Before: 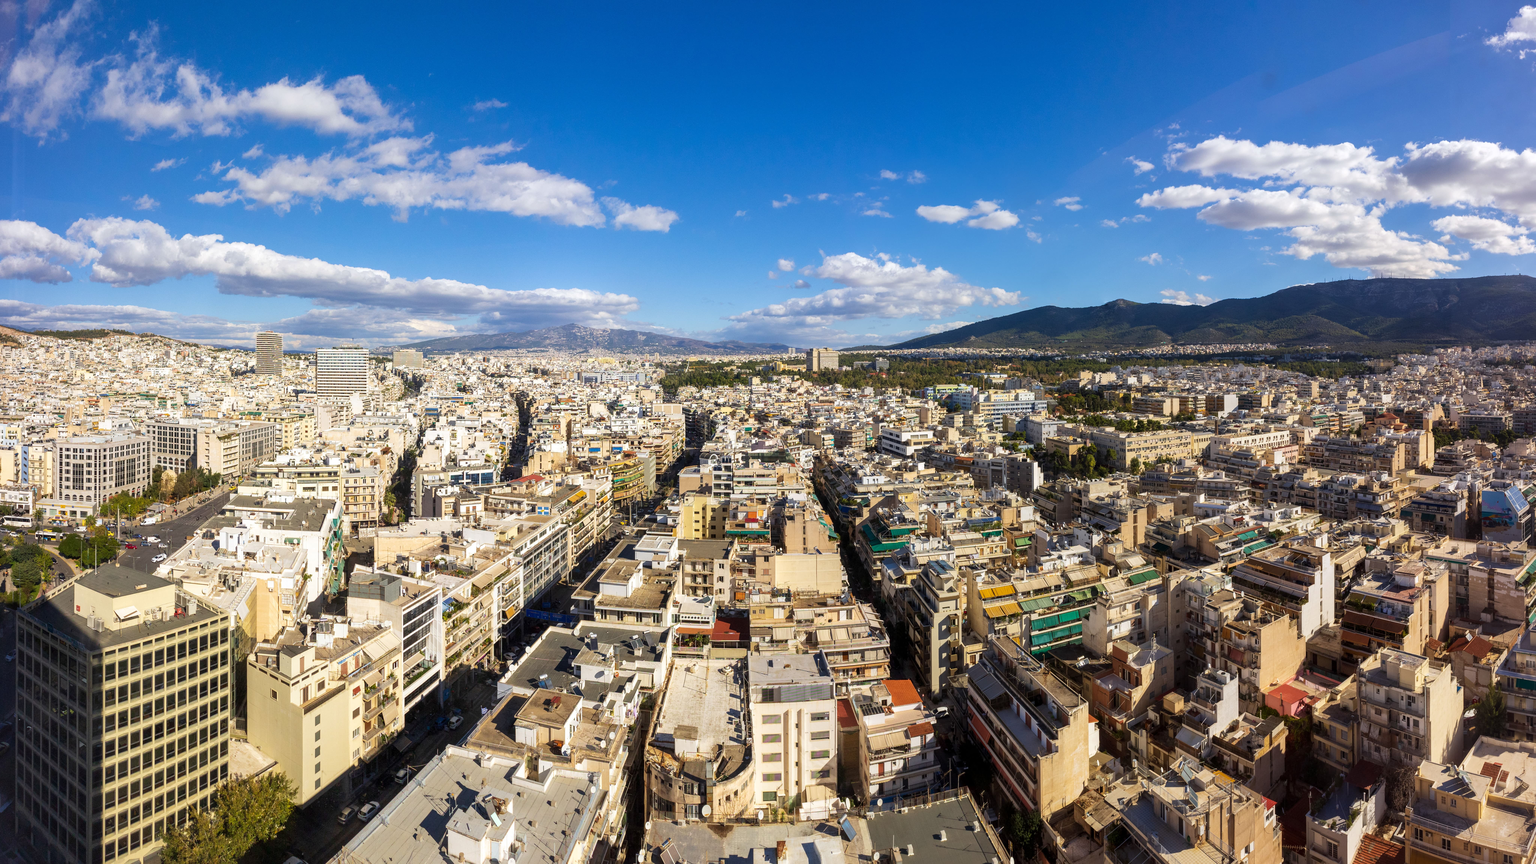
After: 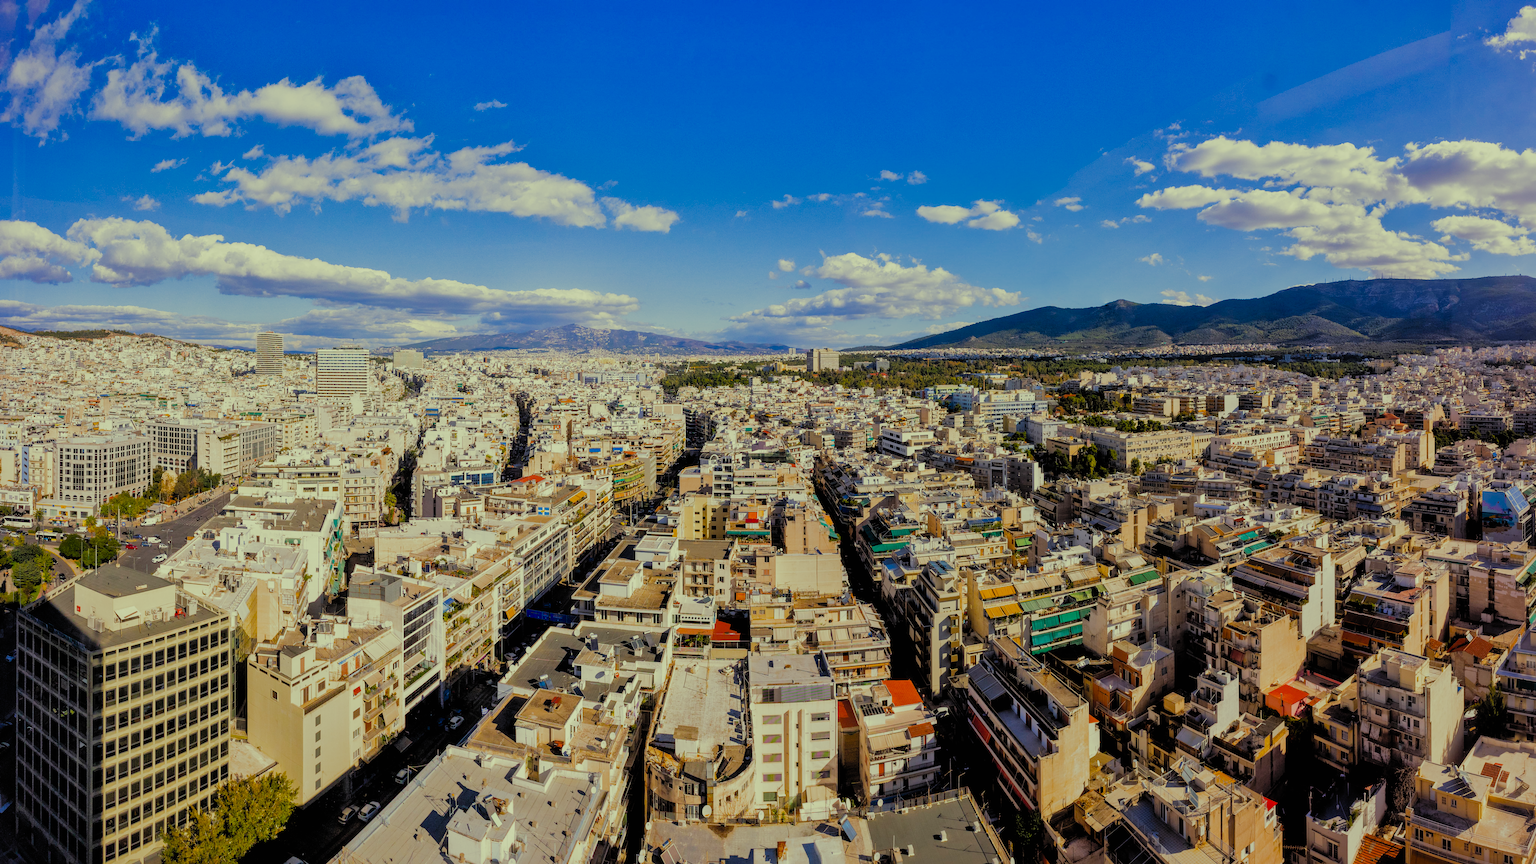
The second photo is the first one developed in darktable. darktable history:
split-toning: shadows › hue 290.82°, shadows › saturation 0.34, highlights › saturation 0.38, balance 0, compress 50%
filmic rgb: black relative exposure -4.4 EV, white relative exposure 5 EV, threshold 3 EV, hardness 2.23, latitude 40.06%, contrast 1.15, highlights saturation mix 10%, shadows ↔ highlights balance 1.04%, preserve chrominance RGB euclidean norm (legacy), color science v4 (2020), enable highlight reconstruction true
shadows and highlights: on, module defaults
